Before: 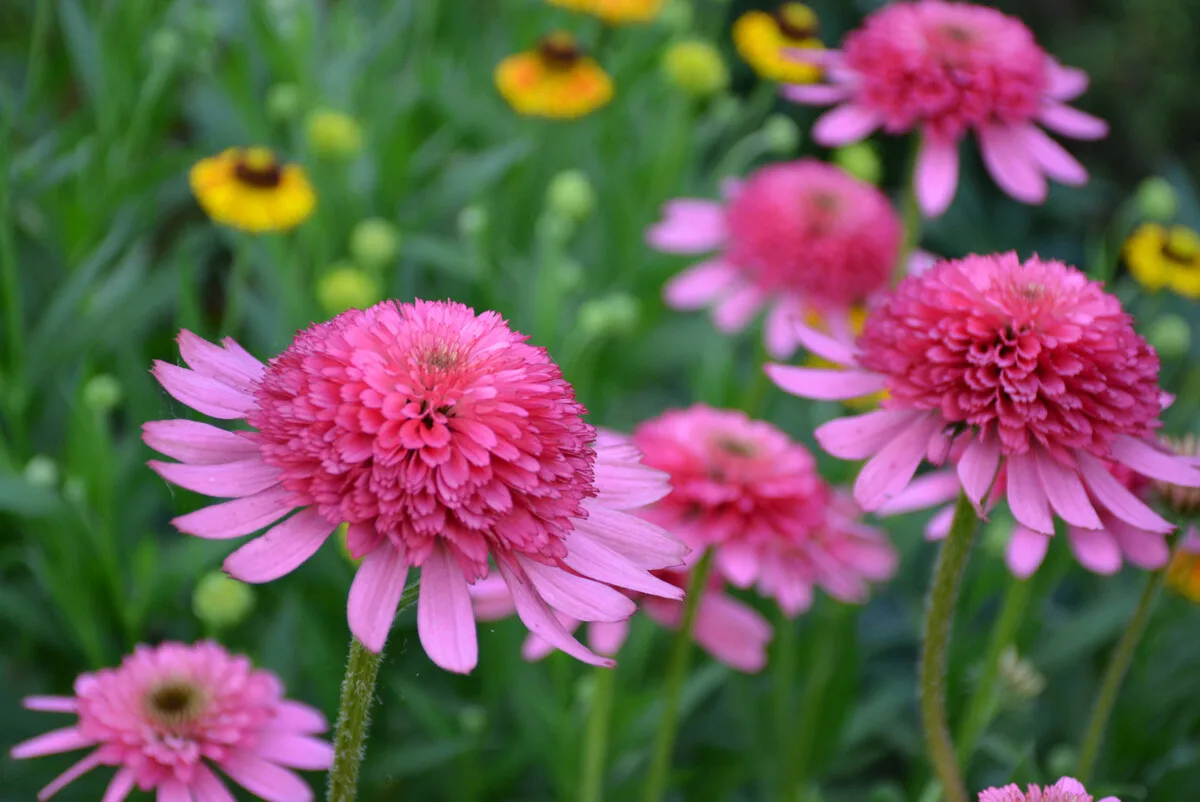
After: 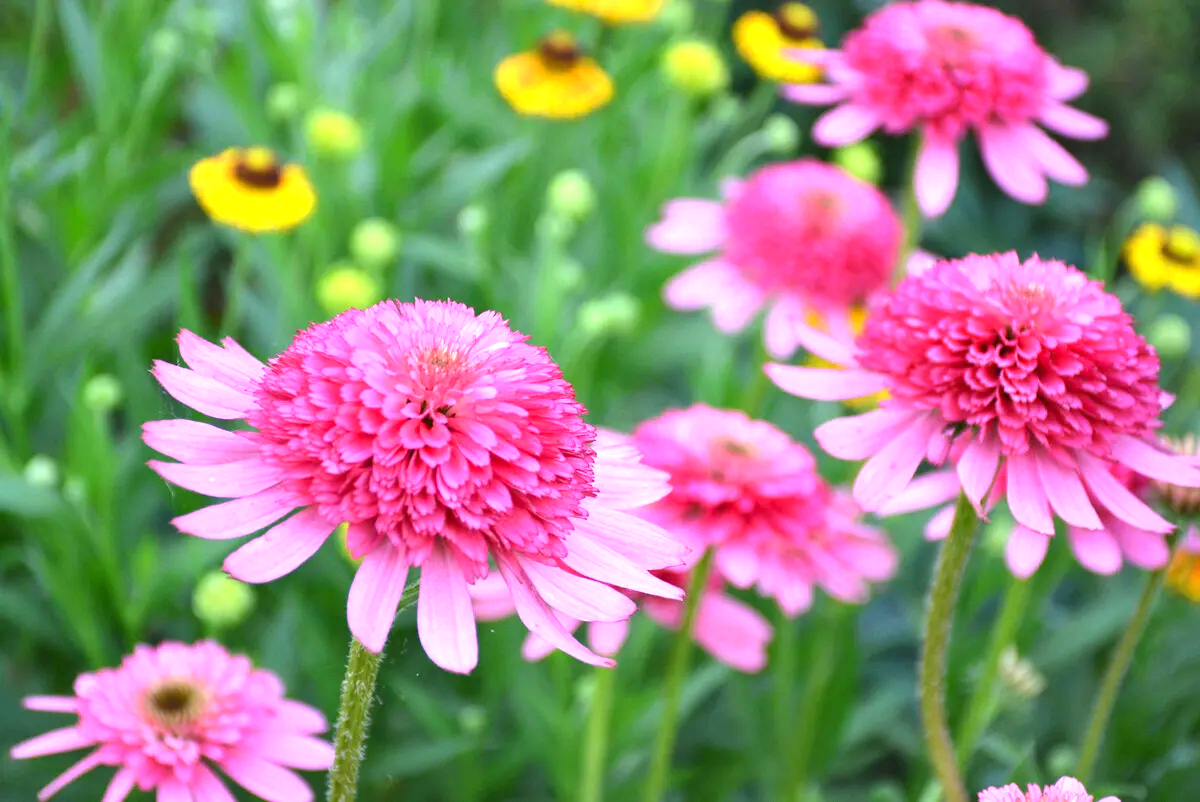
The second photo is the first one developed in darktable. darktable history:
exposure: black level correction 0, exposure 1.3 EV, compensate exposure bias true, compensate highlight preservation false
shadows and highlights: shadows 20.55, highlights -20.99, soften with gaussian
